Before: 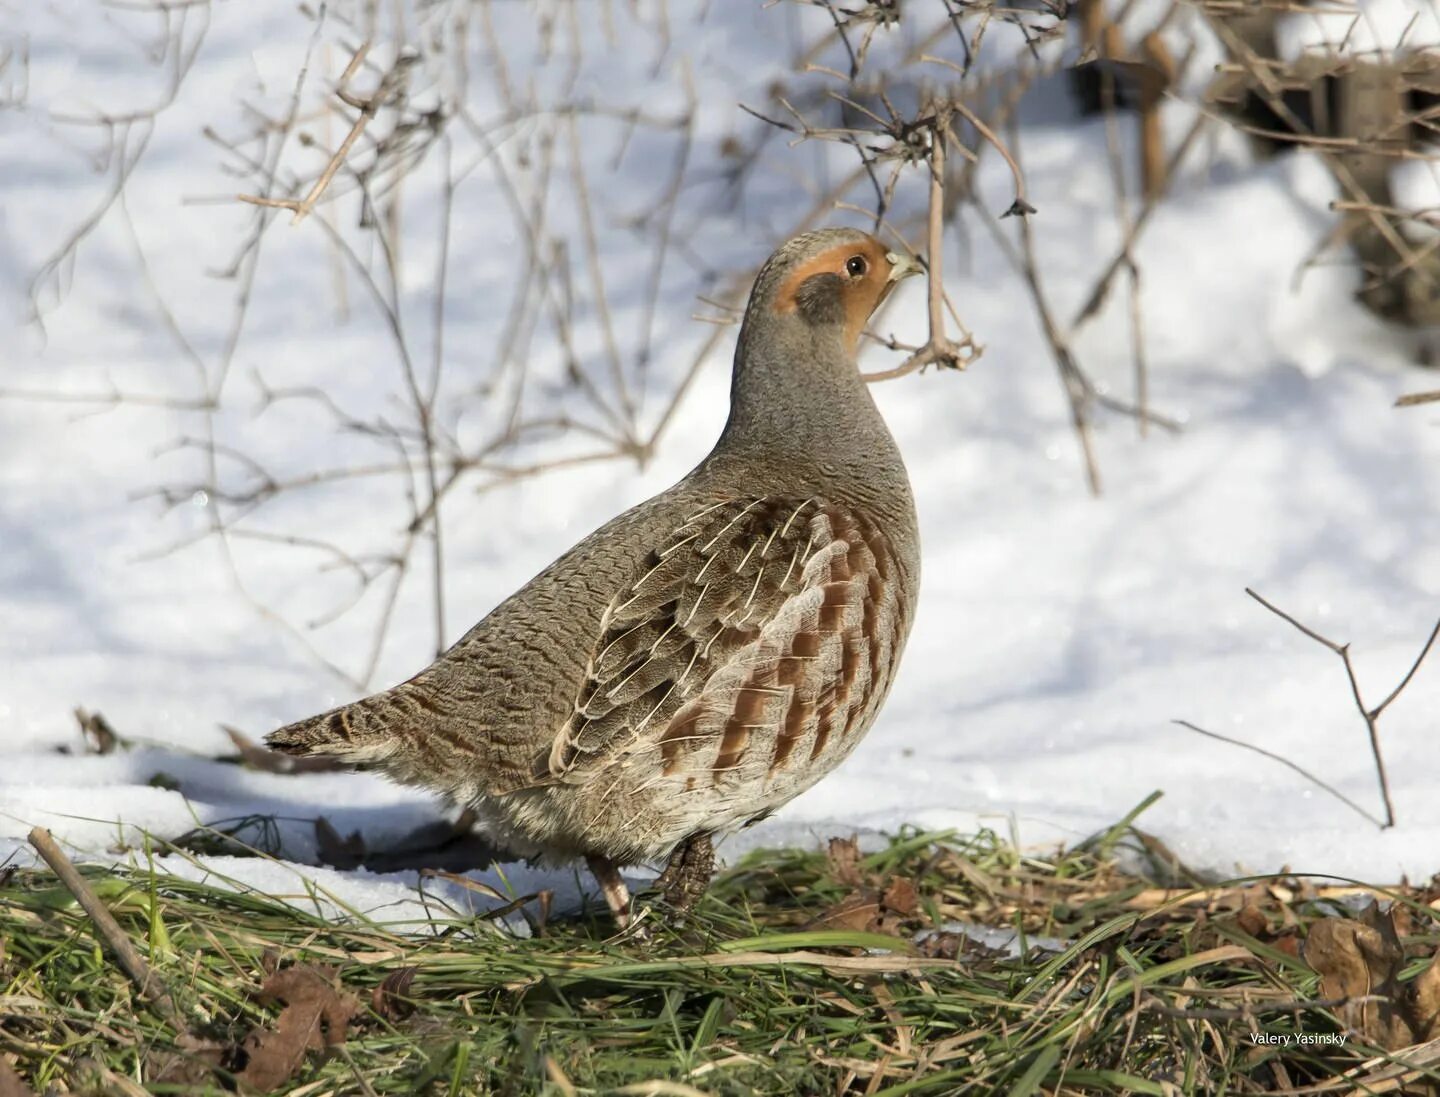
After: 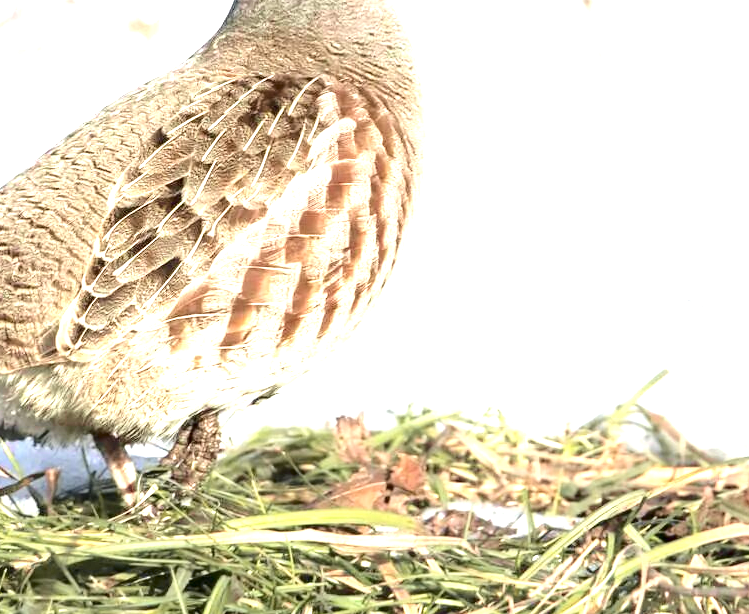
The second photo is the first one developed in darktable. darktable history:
exposure: black level correction 0, exposure 2.096 EV, compensate exposure bias true, compensate highlight preservation false
tone curve: curves: ch0 [(0, 0) (0.105, 0.068) (0.181, 0.14) (0.28, 0.259) (0.384, 0.404) (0.485, 0.531) (0.638, 0.681) (0.87, 0.883) (1, 0.977)]; ch1 [(0, 0) (0.161, 0.092) (0.35, 0.33) (0.379, 0.401) (0.456, 0.469) (0.501, 0.499) (0.516, 0.524) (0.562, 0.569) (0.635, 0.646) (1, 1)]; ch2 [(0, 0) (0.371, 0.362) (0.437, 0.437) (0.5, 0.5) (0.53, 0.524) (0.56, 0.561) (0.622, 0.606) (1, 1)], color space Lab, independent channels, preserve colors none
crop: left 34.264%, top 38.51%, right 13.72%, bottom 5.458%
